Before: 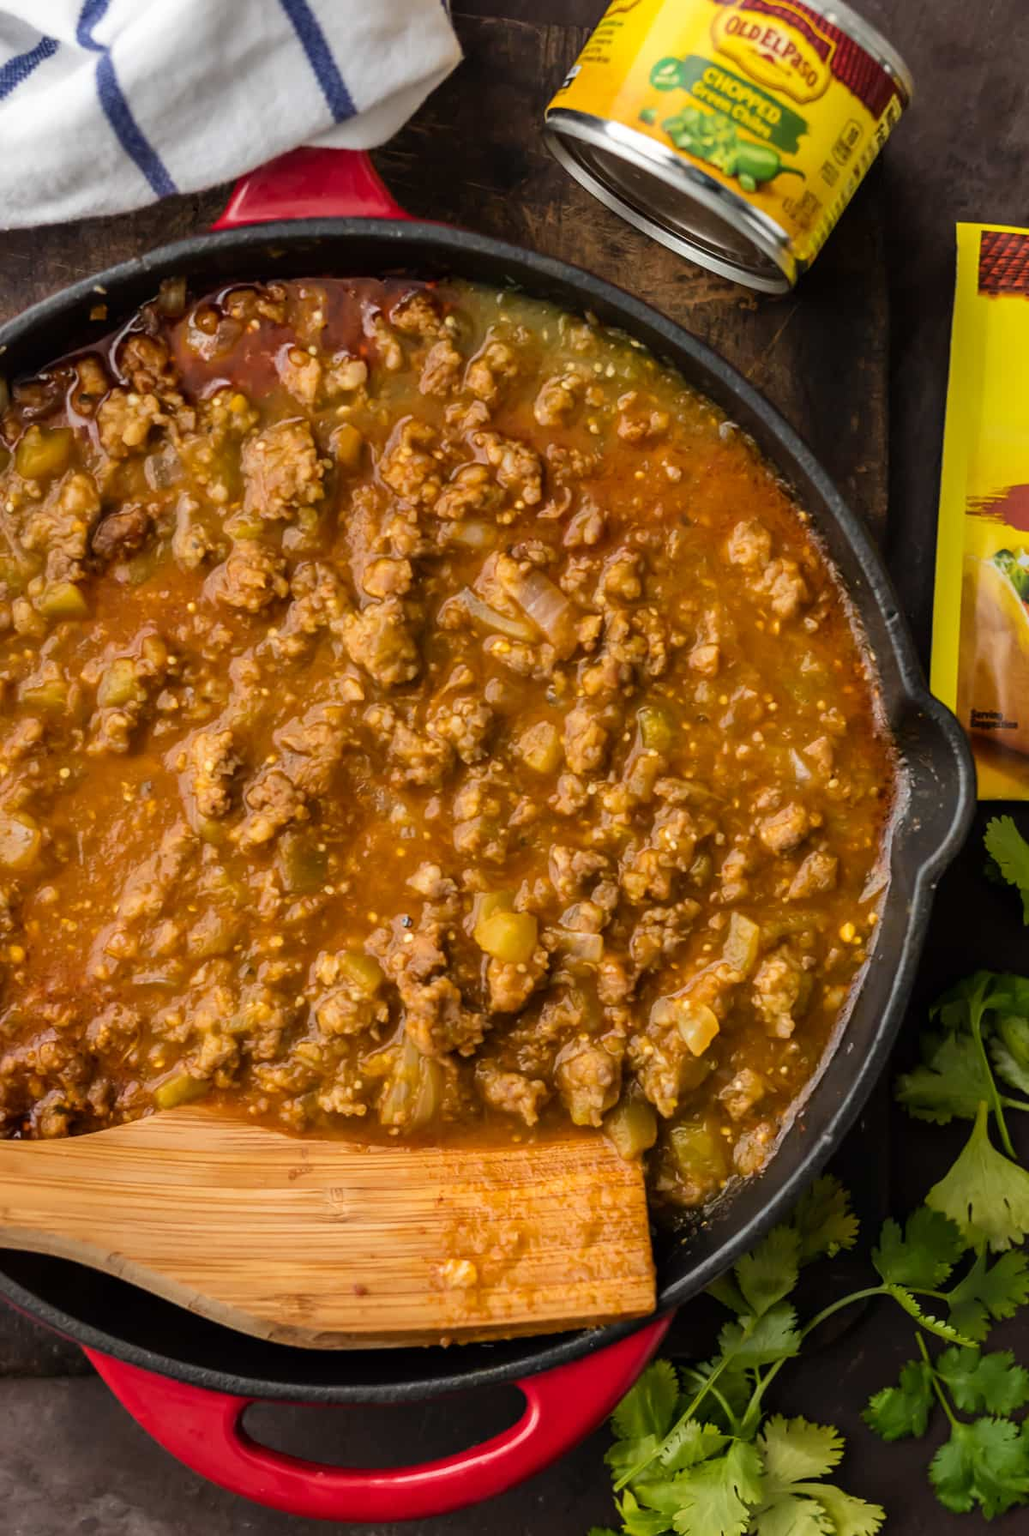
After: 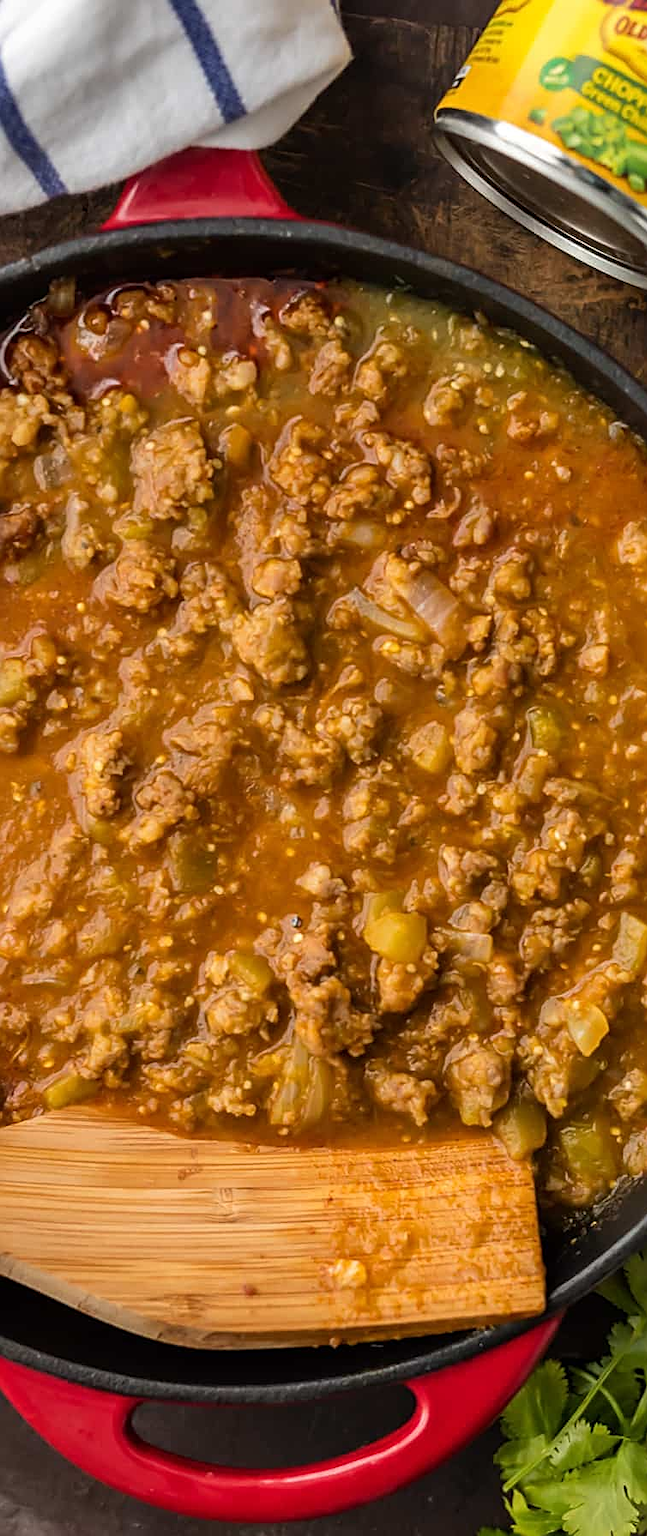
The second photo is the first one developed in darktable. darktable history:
crop: left 10.753%, right 26.299%
sharpen: on, module defaults
